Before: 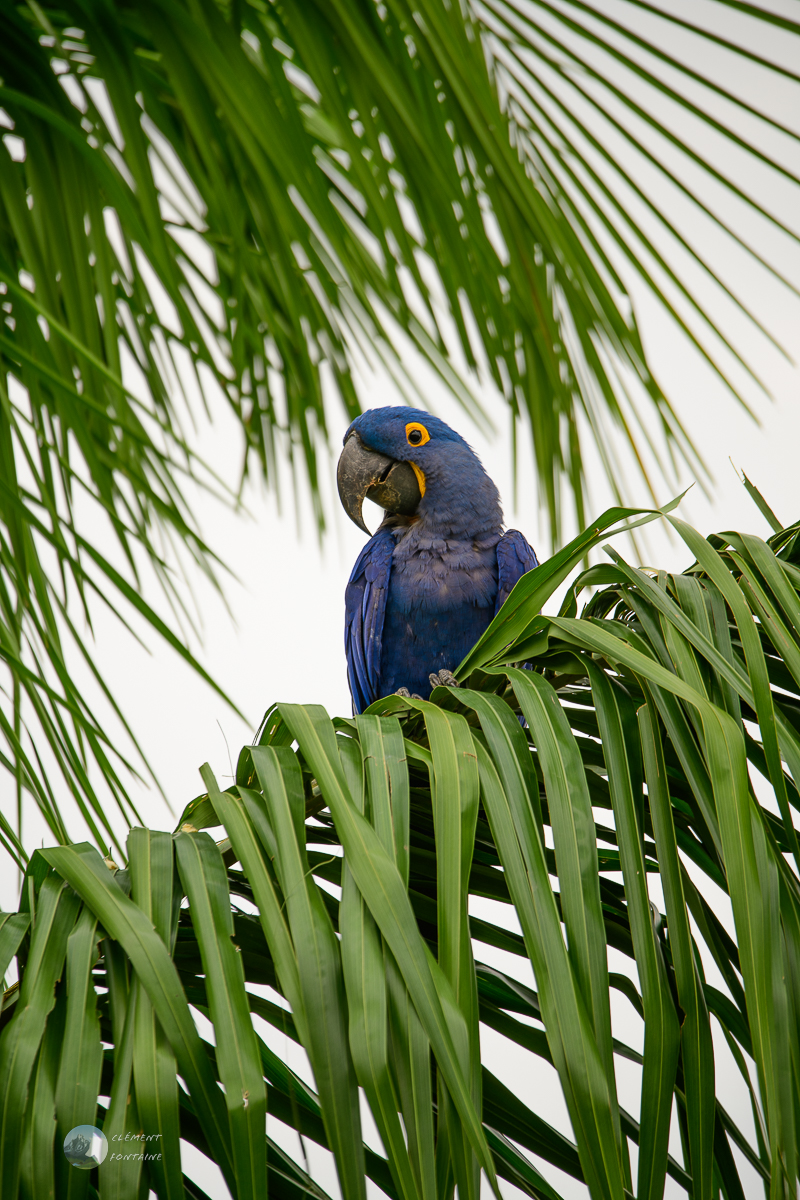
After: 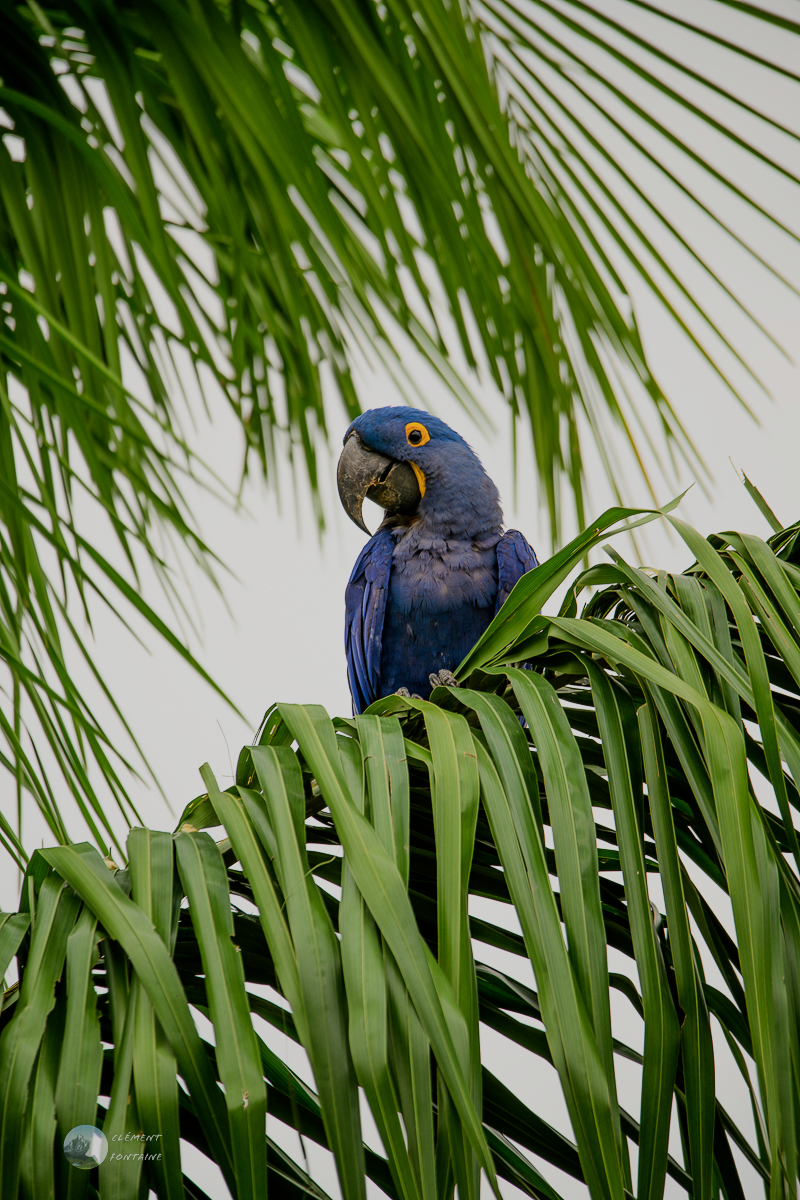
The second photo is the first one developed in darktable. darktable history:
filmic rgb: black relative exposure -7.65 EV, white relative exposure 4.56 EV, threshold 2.98 EV, hardness 3.61, enable highlight reconstruction true
